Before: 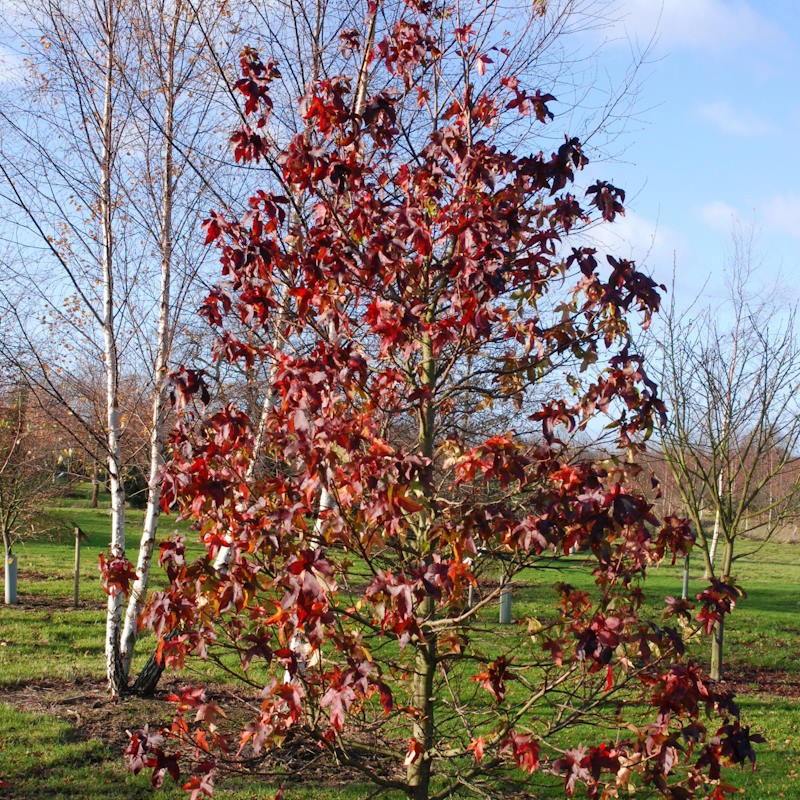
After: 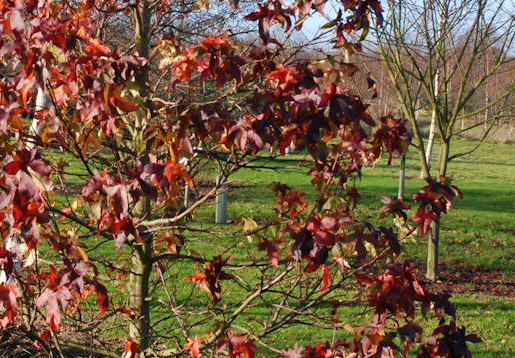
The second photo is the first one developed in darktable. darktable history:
crop and rotate: left 35.509%, top 50.238%, bottom 4.934%
shadows and highlights: radius 133.83, soften with gaussian
